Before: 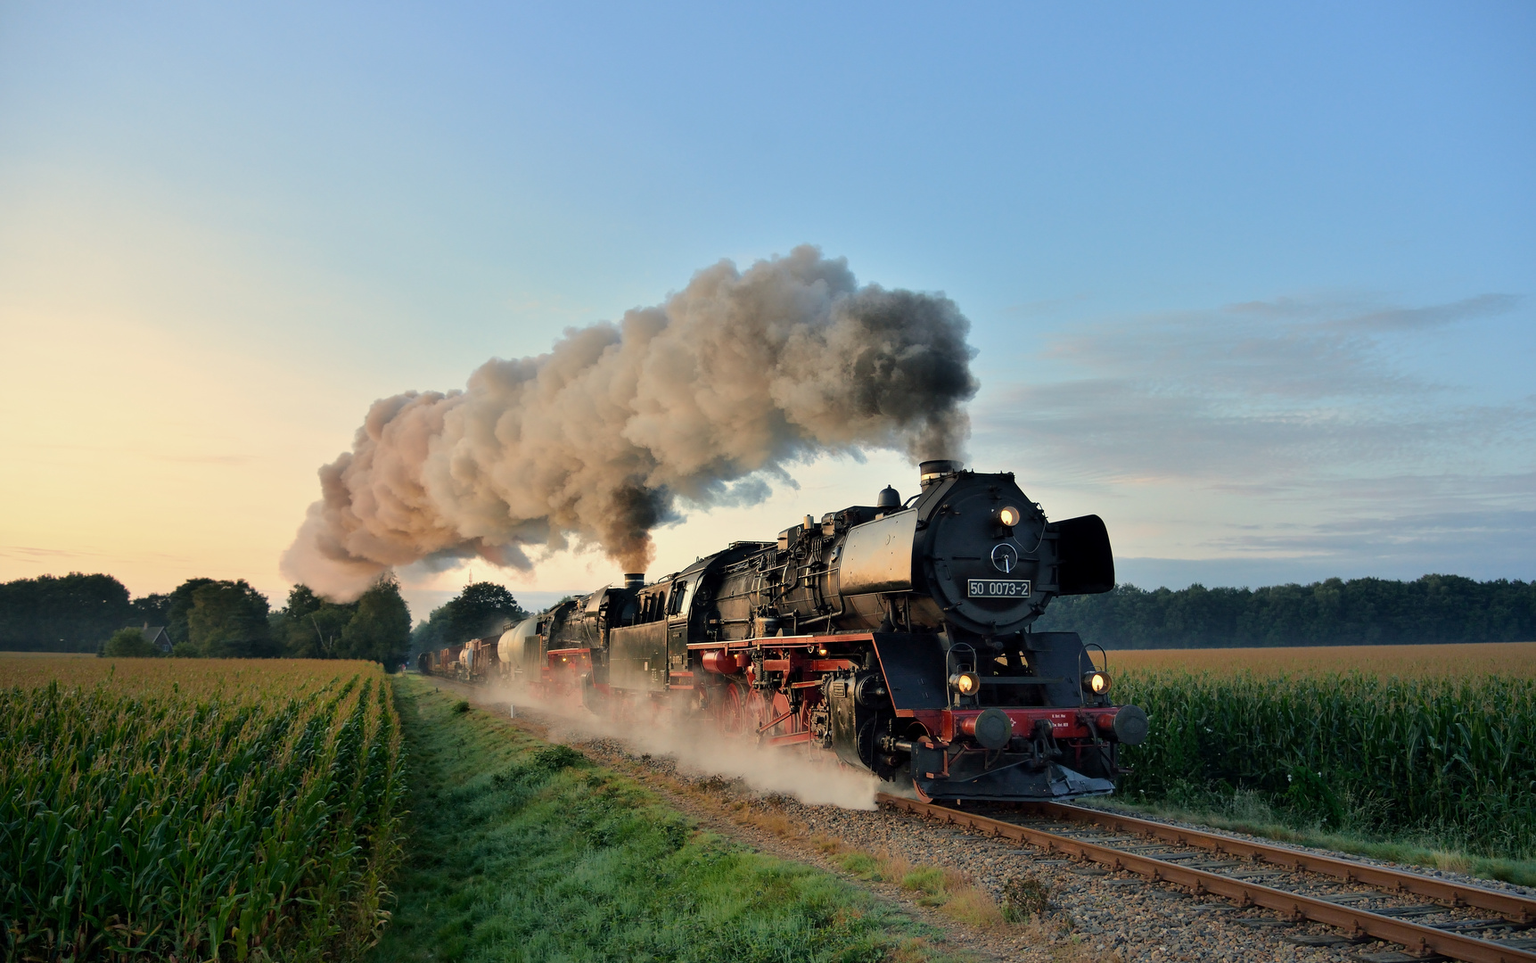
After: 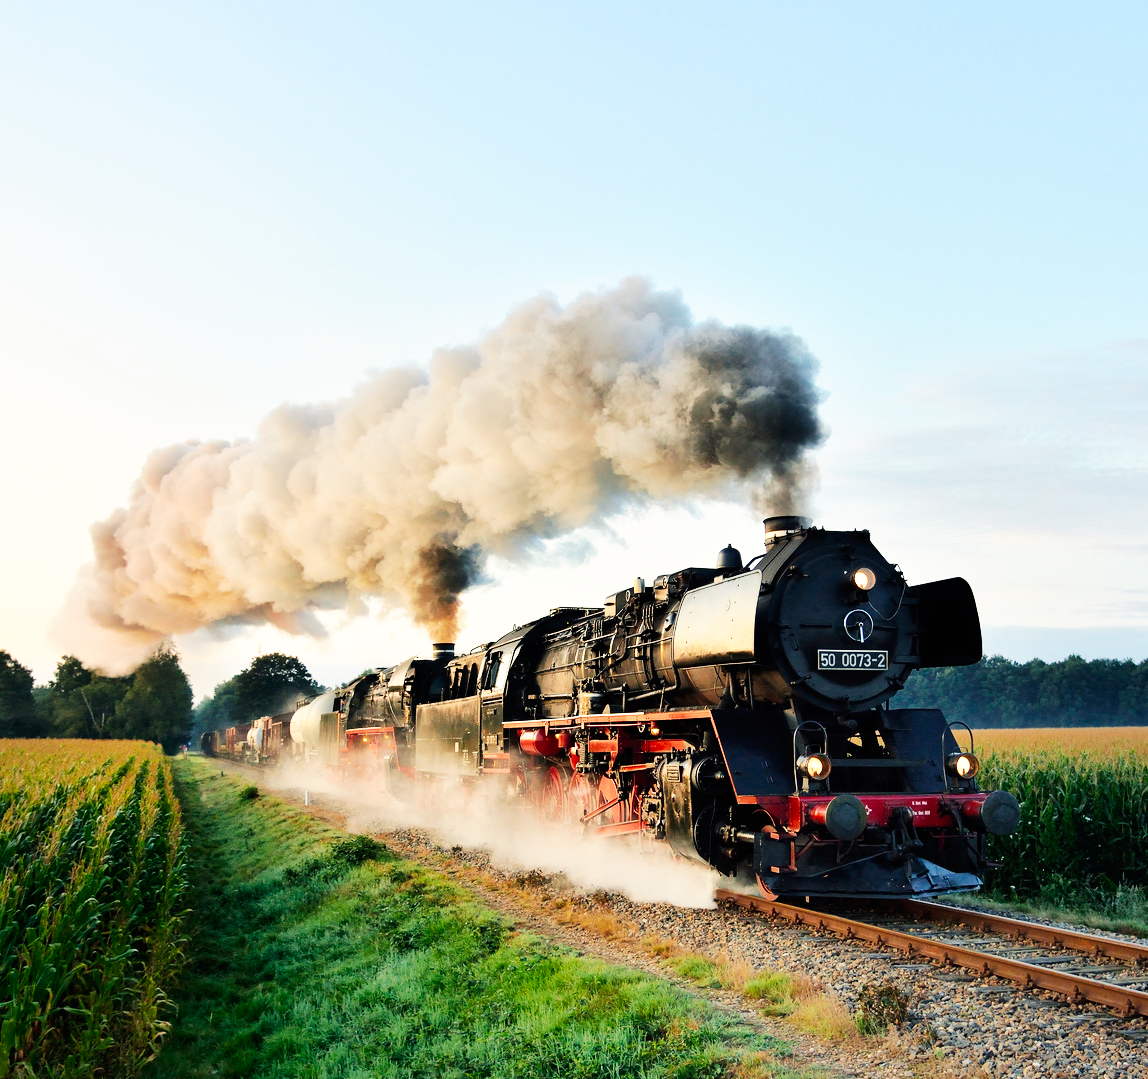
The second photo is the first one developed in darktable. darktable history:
base curve: curves: ch0 [(0, 0) (0.007, 0.004) (0.027, 0.03) (0.046, 0.07) (0.207, 0.54) (0.442, 0.872) (0.673, 0.972) (1, 1)], preserve colors none
exposure: exposure -0.001 EV, compensate highlight preservation false
crop and rotate: left 15.584%, right 17.774%
